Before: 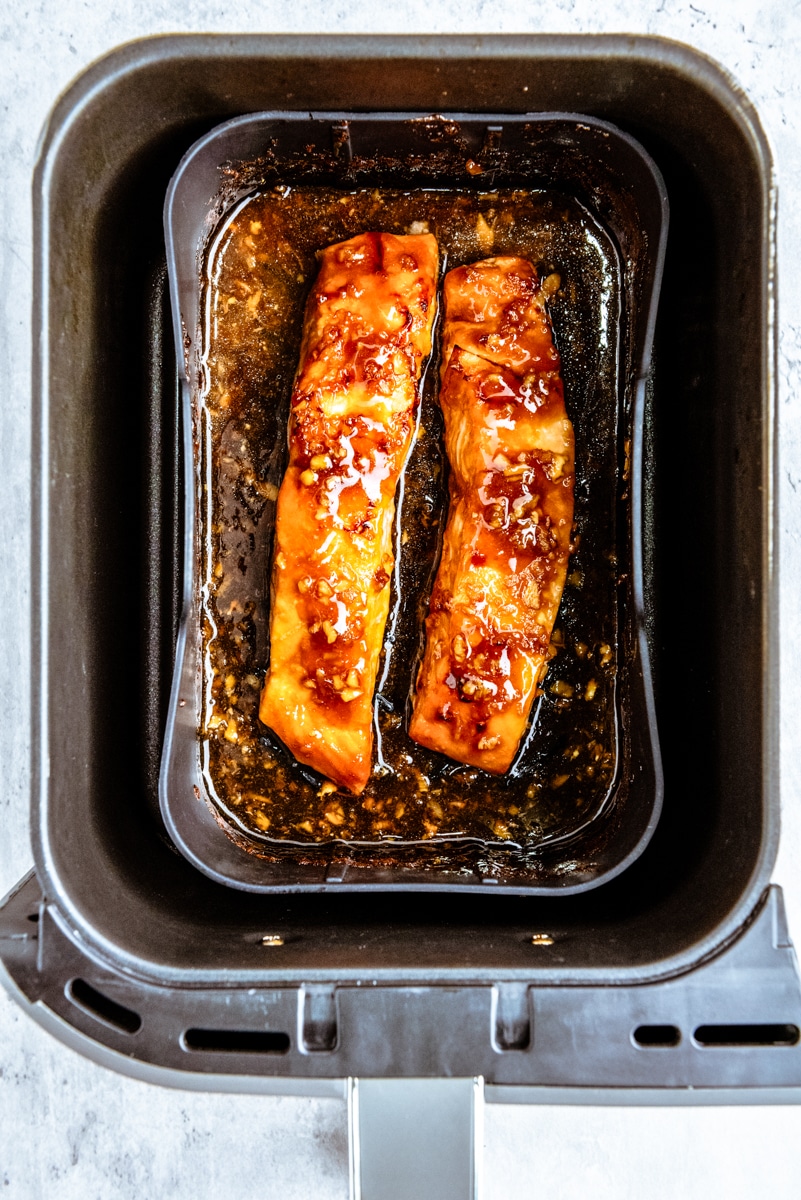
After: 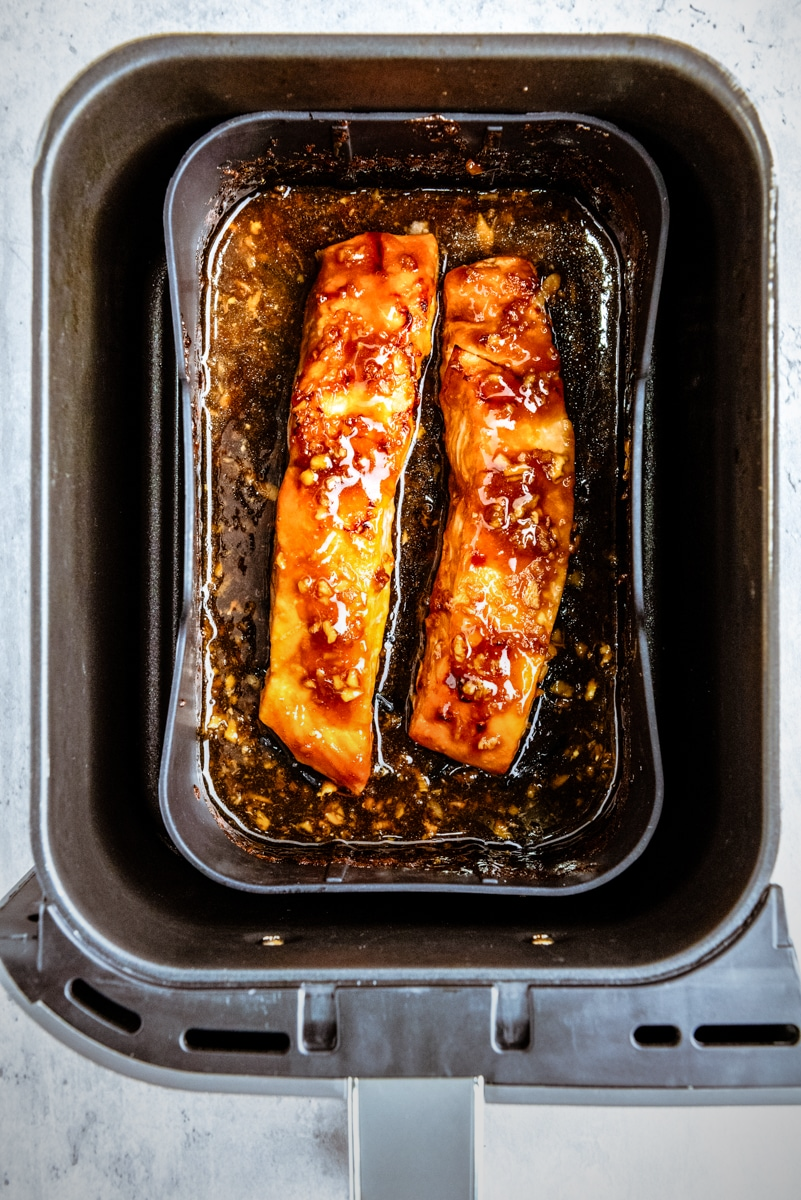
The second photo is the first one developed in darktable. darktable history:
graduated density: rotation -180°, offset 27.42
vignetting: fall-off start 100%, fall-off radius 64.94%, automatic ratio true, unbound false
